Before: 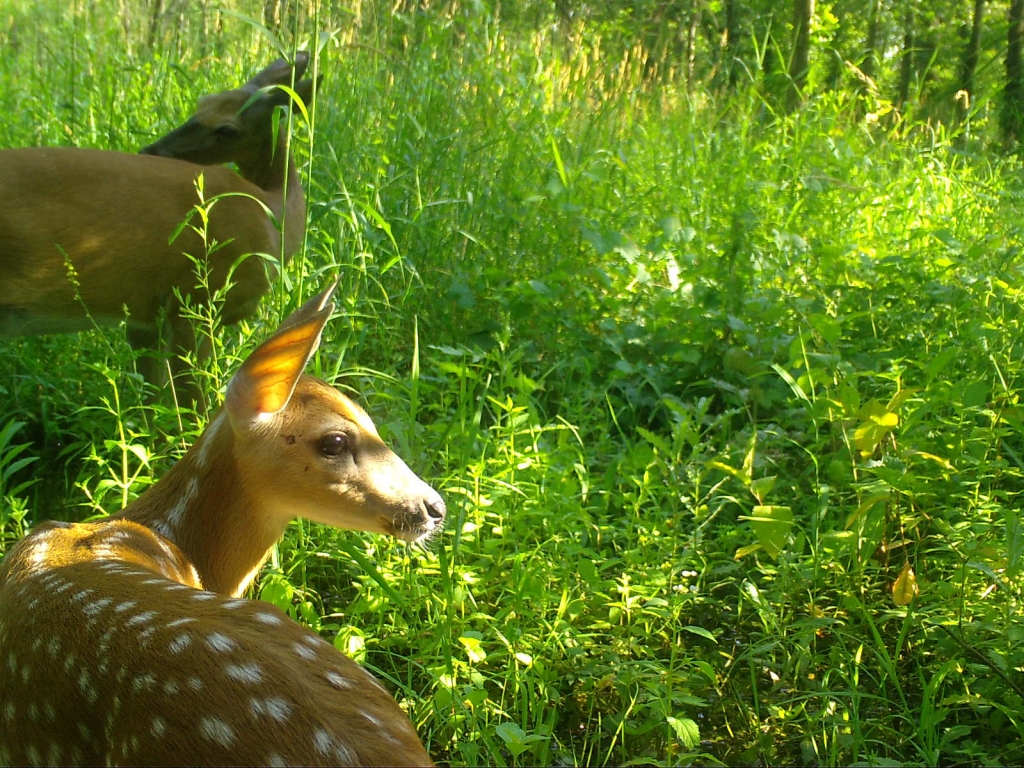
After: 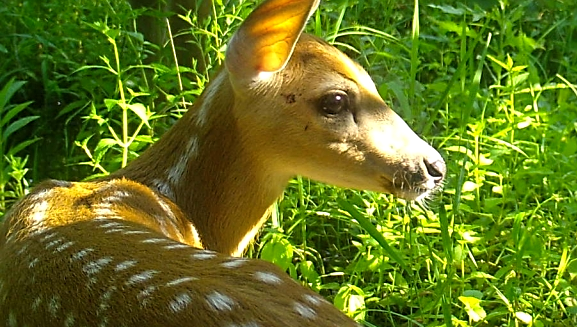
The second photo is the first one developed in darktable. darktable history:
exposure: compensate highlight preservation false
crop: top 44.483%, right 43.593%, bottom 12.892%
color balance rgb: perceptual saturation grading › global saturation 3.7%, global vibrance 5.56%, contrast 3.24%
sharpen: on, module defaults
